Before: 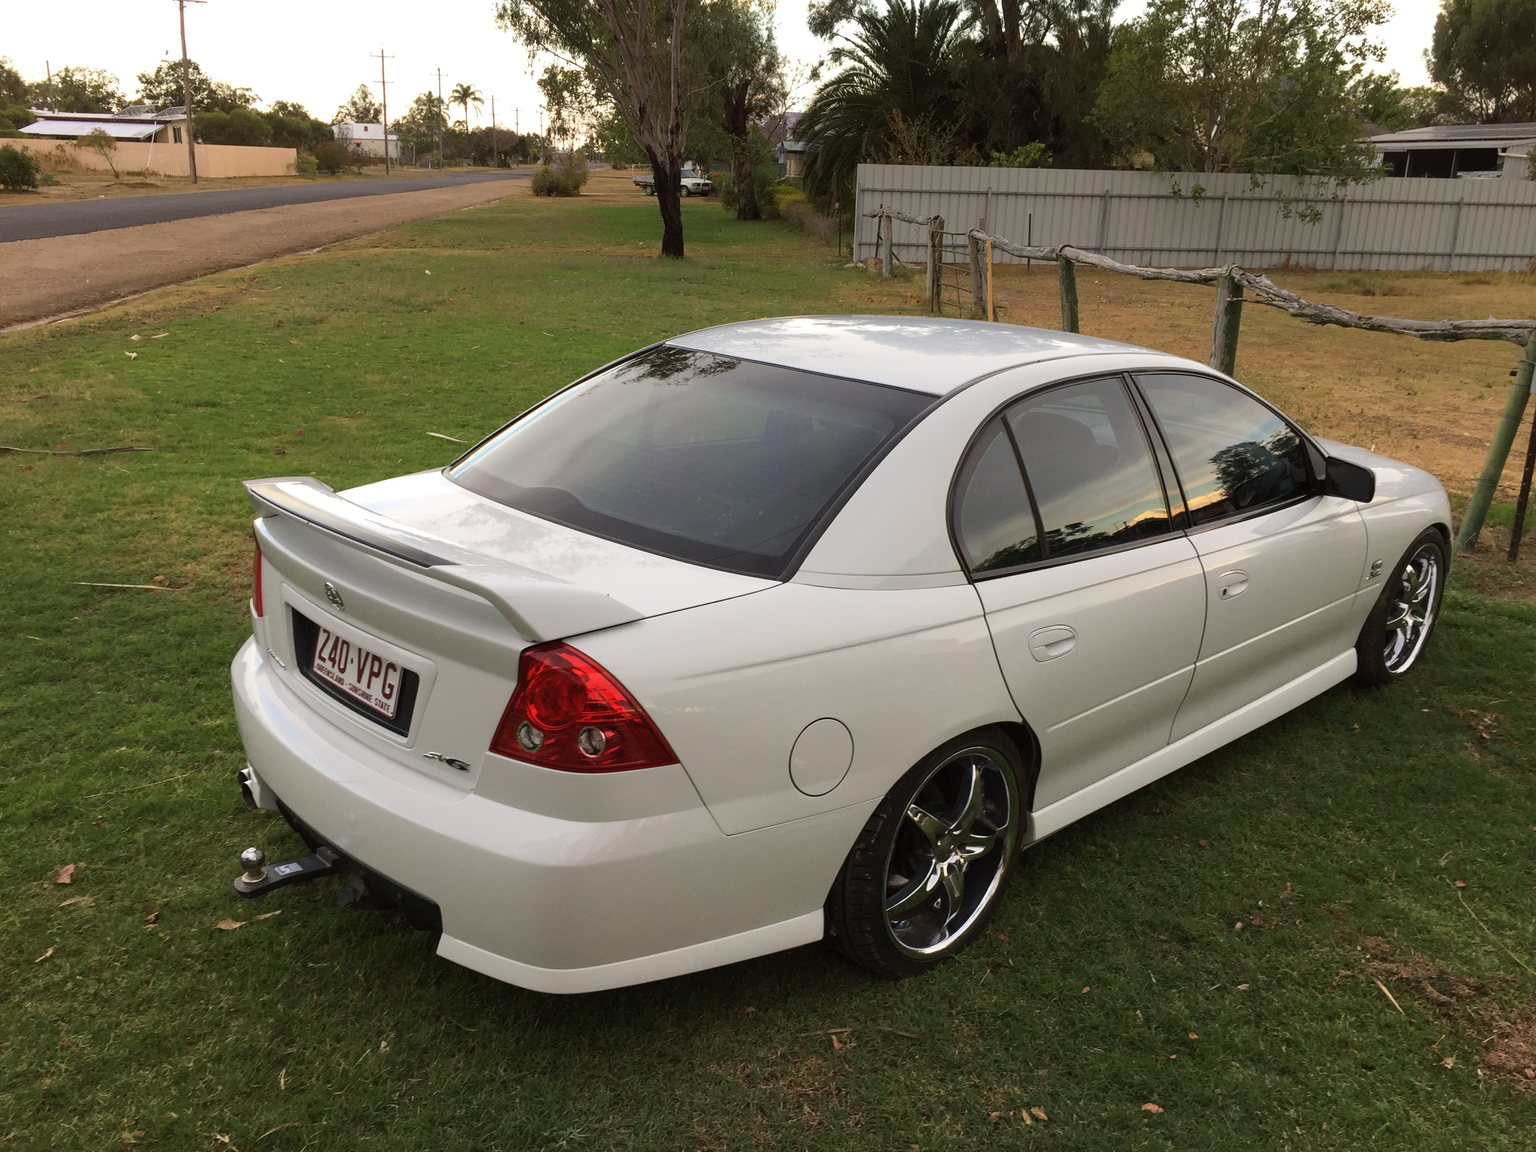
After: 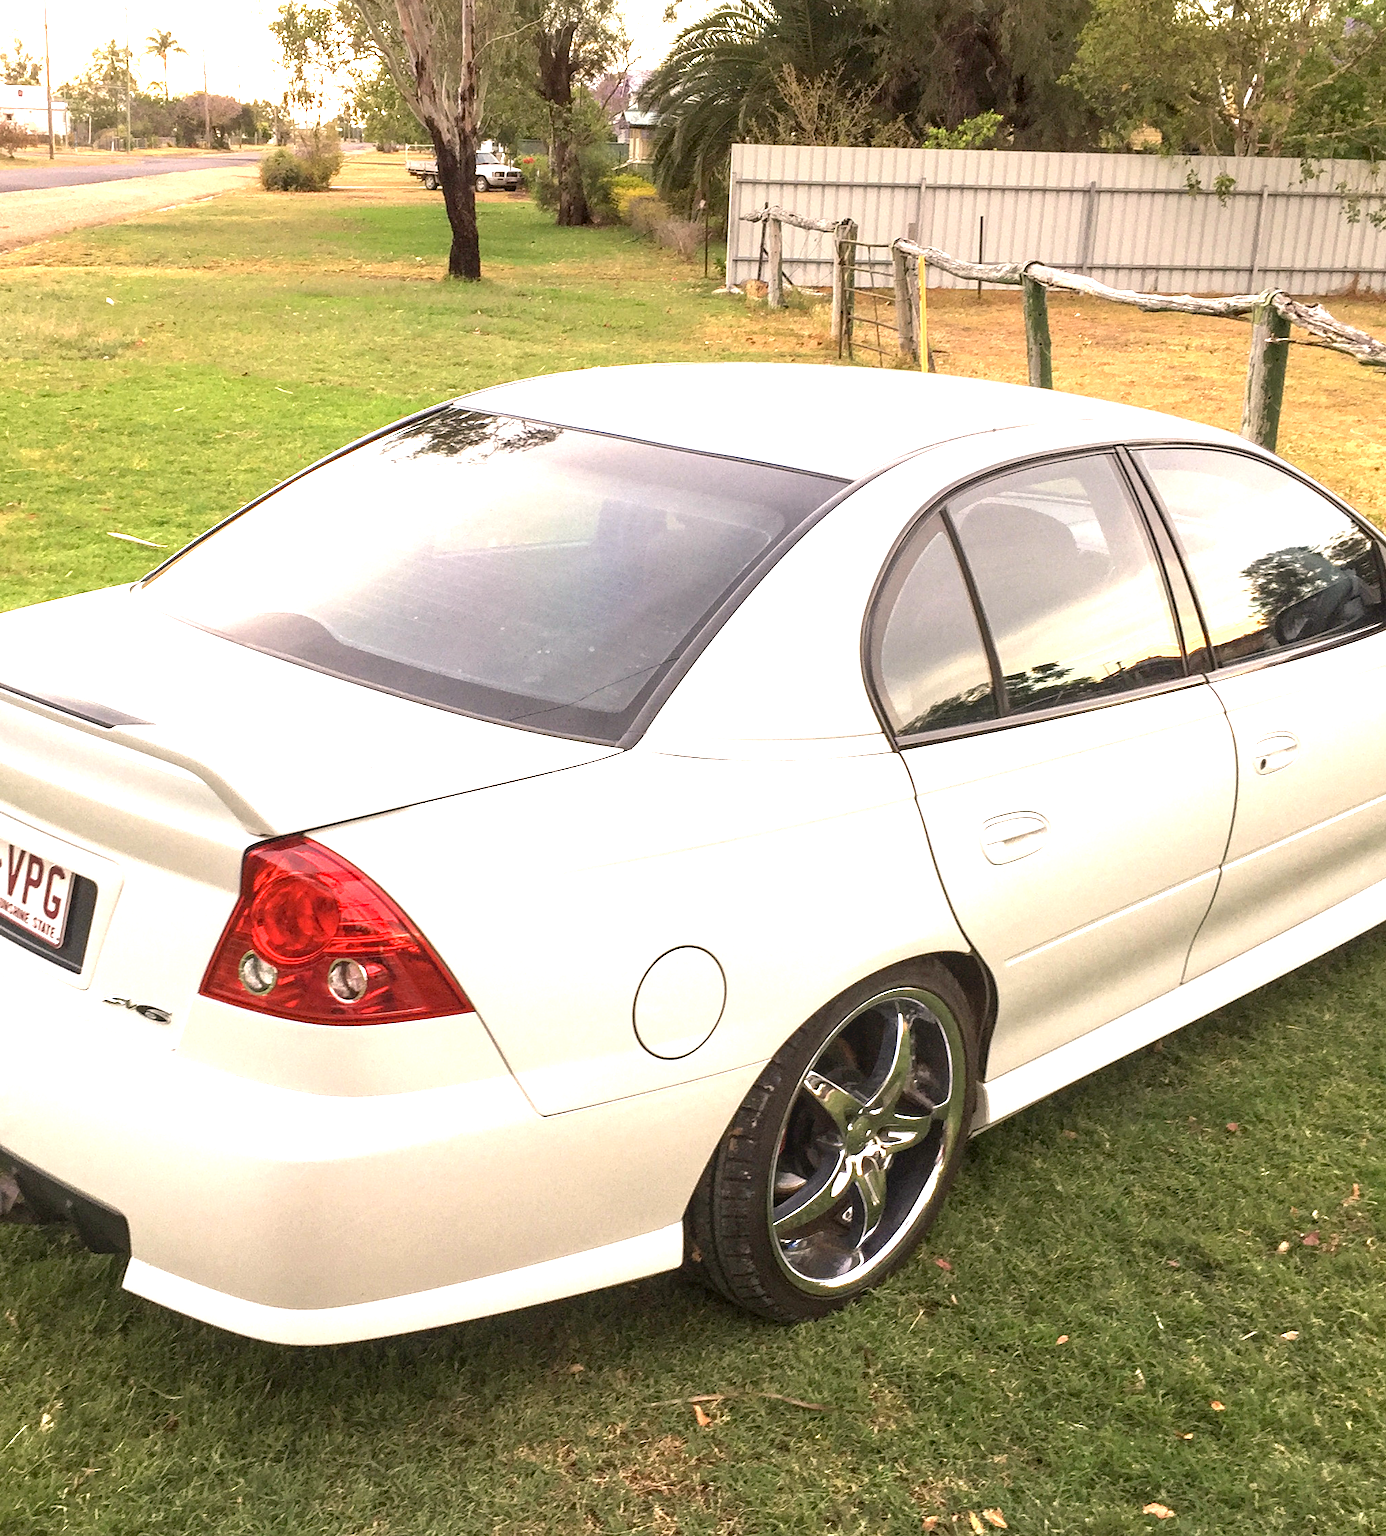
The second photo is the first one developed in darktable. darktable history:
exposure: black level correction 0.001, exposure 2 EV, compensate highlight preservation false
sharpen: radius 5.325, amount 0.312, threshold 26.433
color correction: highlights a* 5.81, highlights b* 4.84
crop and rotate: left 22.918%, top 5.629%, right 14.711%, bottom 2.247%
local contrast: on, module defaults
